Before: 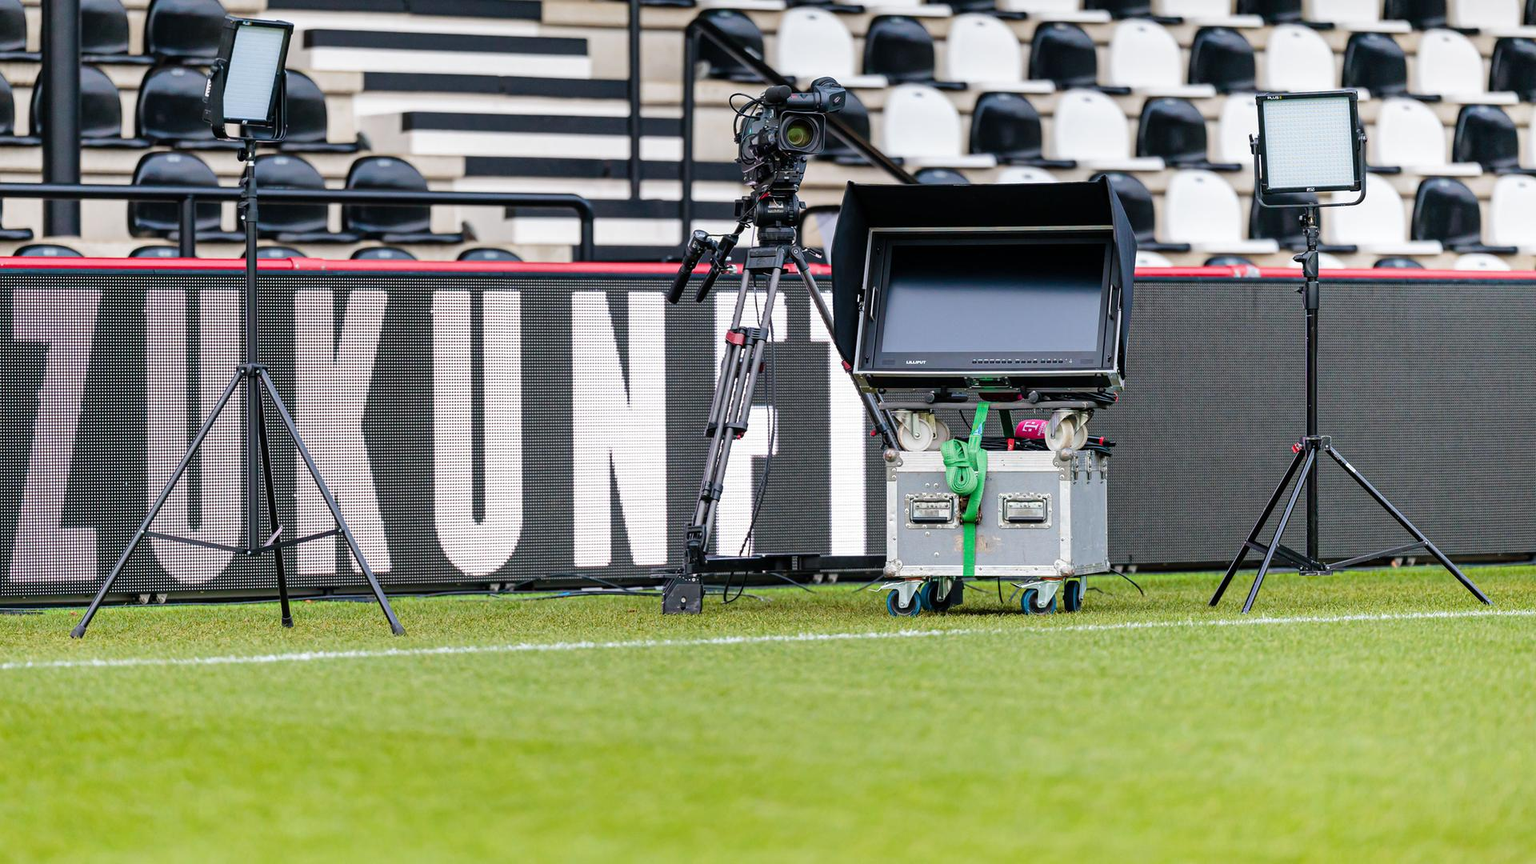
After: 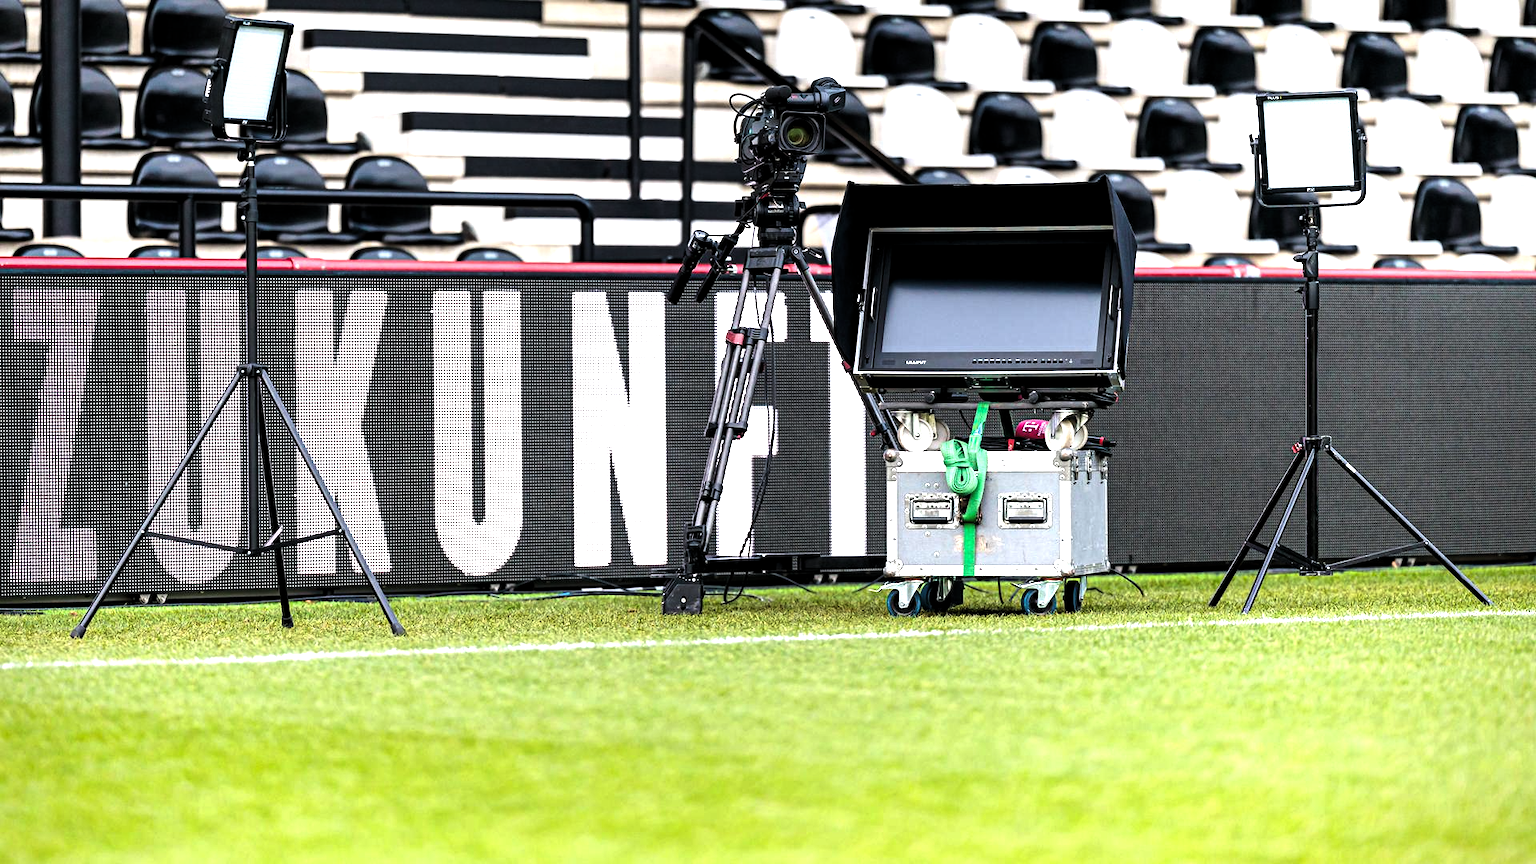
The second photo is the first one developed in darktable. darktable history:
contrast brightness saturation: contrast 0.102, brightness 0.016, saturation 0.018
contrast equalizer: octaves 7, y [[0.5, 0.5, 0.472, 0.5, 0.5, 0.5], [0.5 ×6], [0.5 ×6], [0 ×6], [0 ×6]]
levels: levels [0.044, 0.475, 0.791]
vignetting: fall-off radius 93.2%, brightness -0.567, saturation -0.002, center (-0.031, -0.036)
